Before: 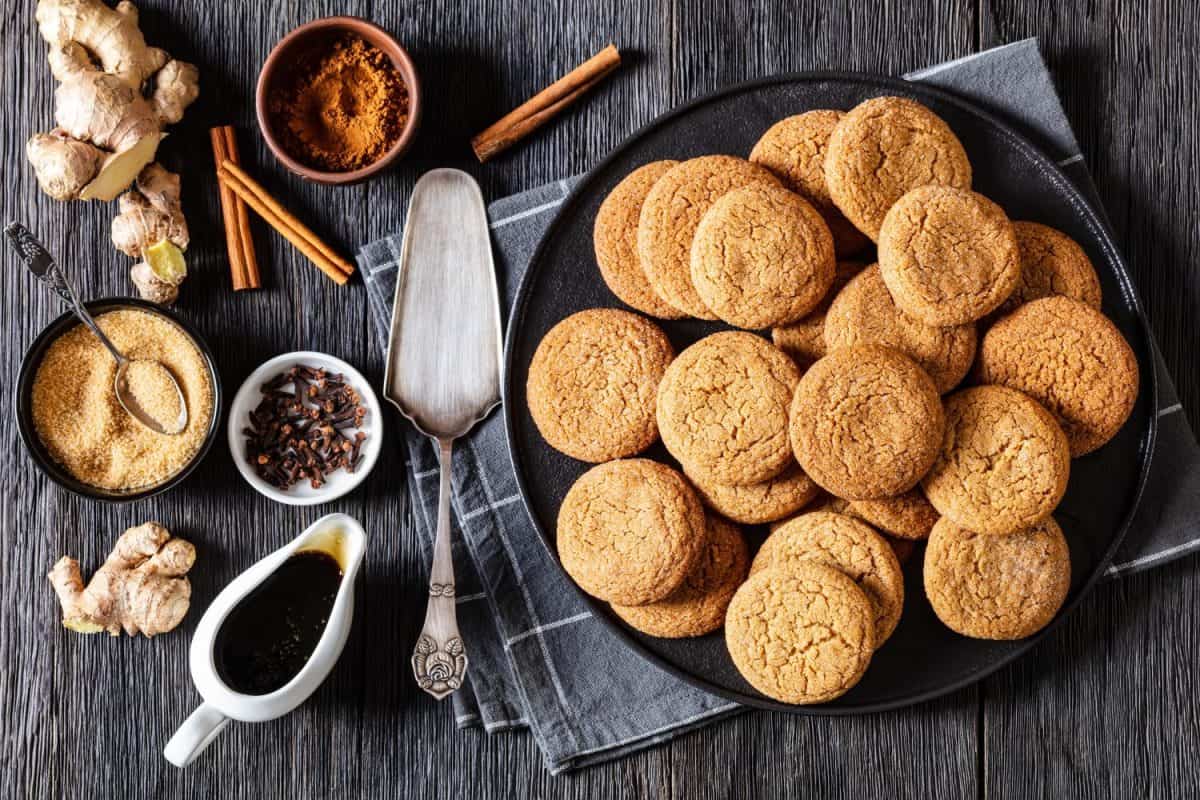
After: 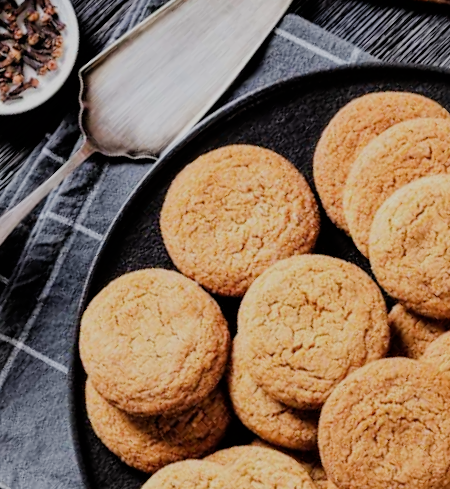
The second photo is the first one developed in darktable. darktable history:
exposure: exposure 0.203 EV, compensate exposure bias true, compensate highlight preservation false
crop and rotate: angle -45.84°, top 16.453%, right 0.812%, bottom 11.691%
filmic rgb: black relative exposure -6.11 EV, white relative exposure 6.95 EV, hardness 2.27
